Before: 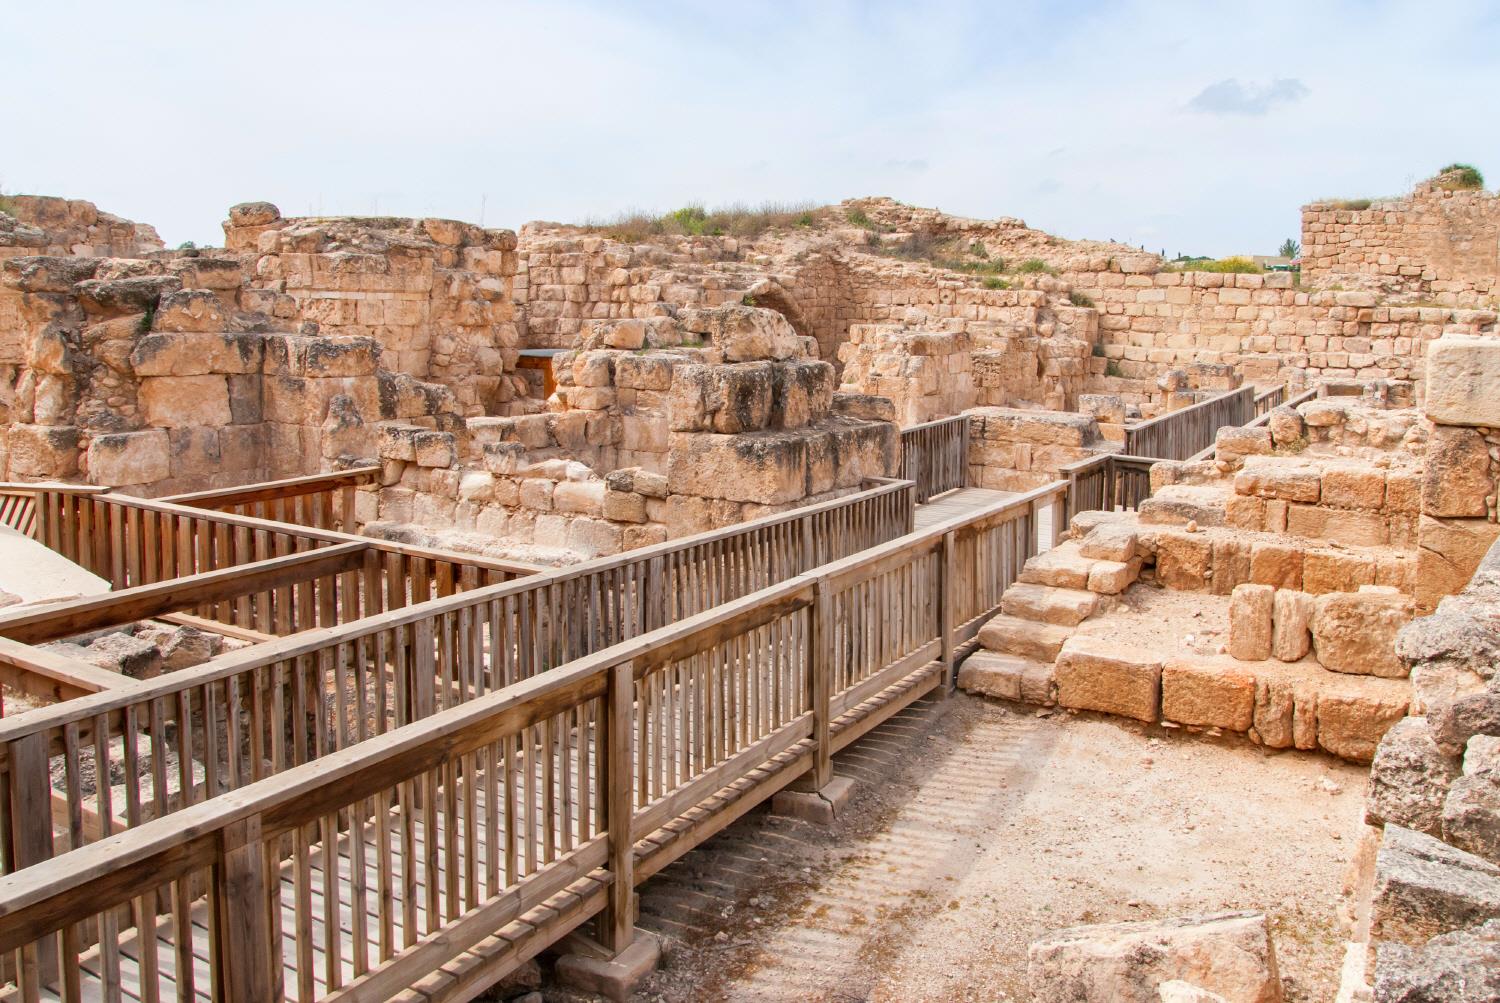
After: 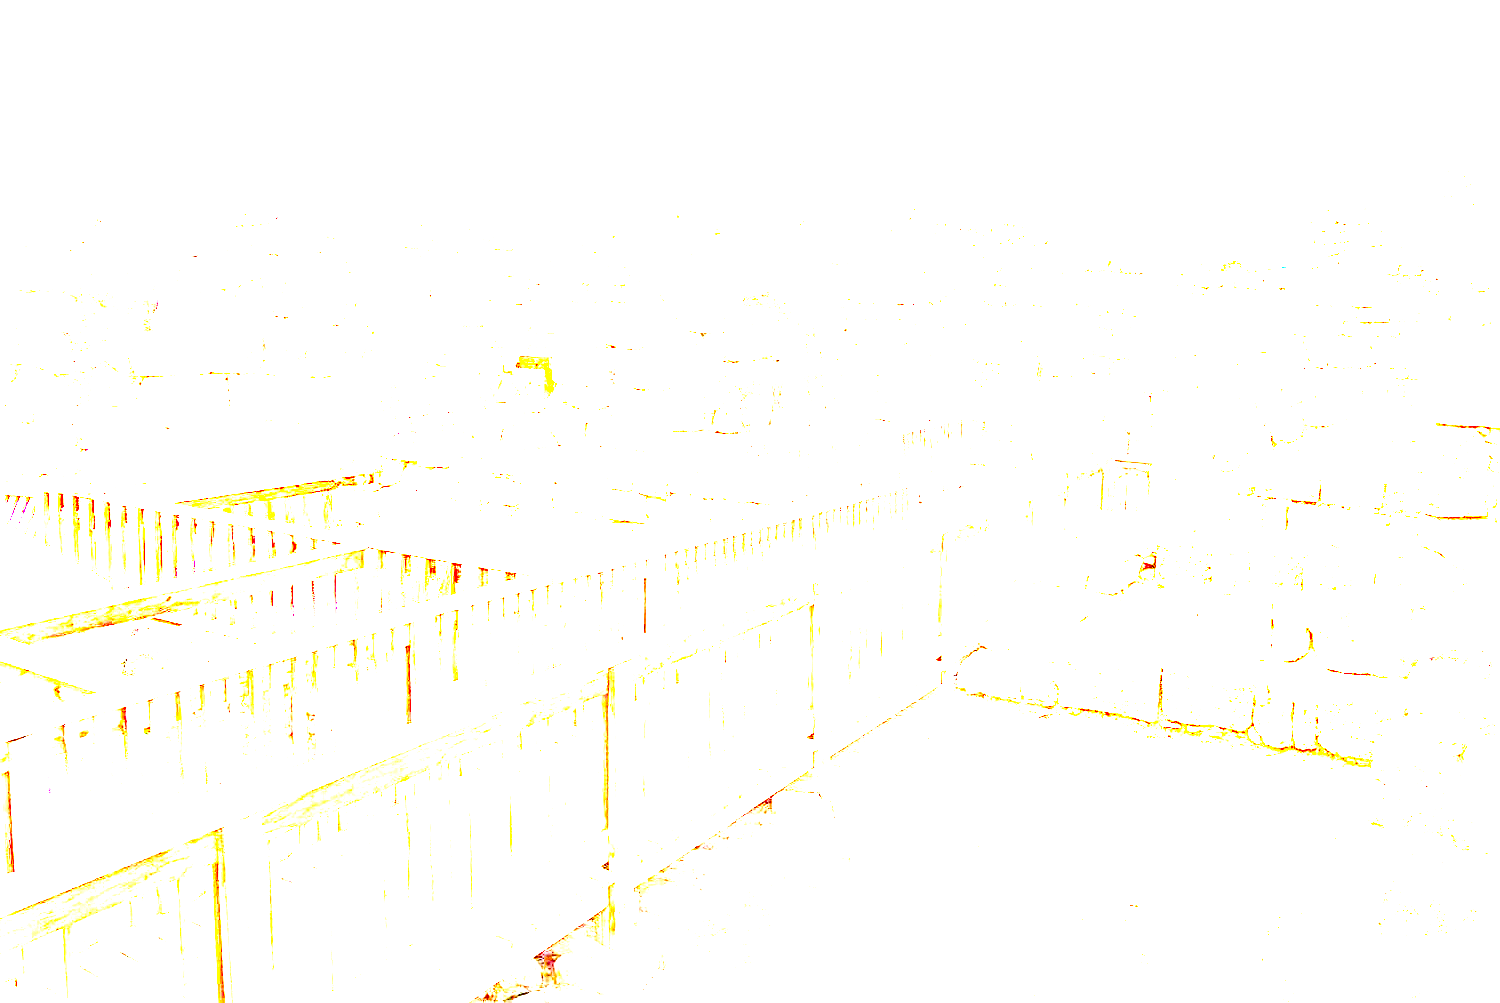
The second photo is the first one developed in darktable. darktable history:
sharpen: on, module defaults
contrast brightness saturation: contrast 0.04, saturation 0.07
exposure: exposure 8 EV, compensate highlight preservation false
